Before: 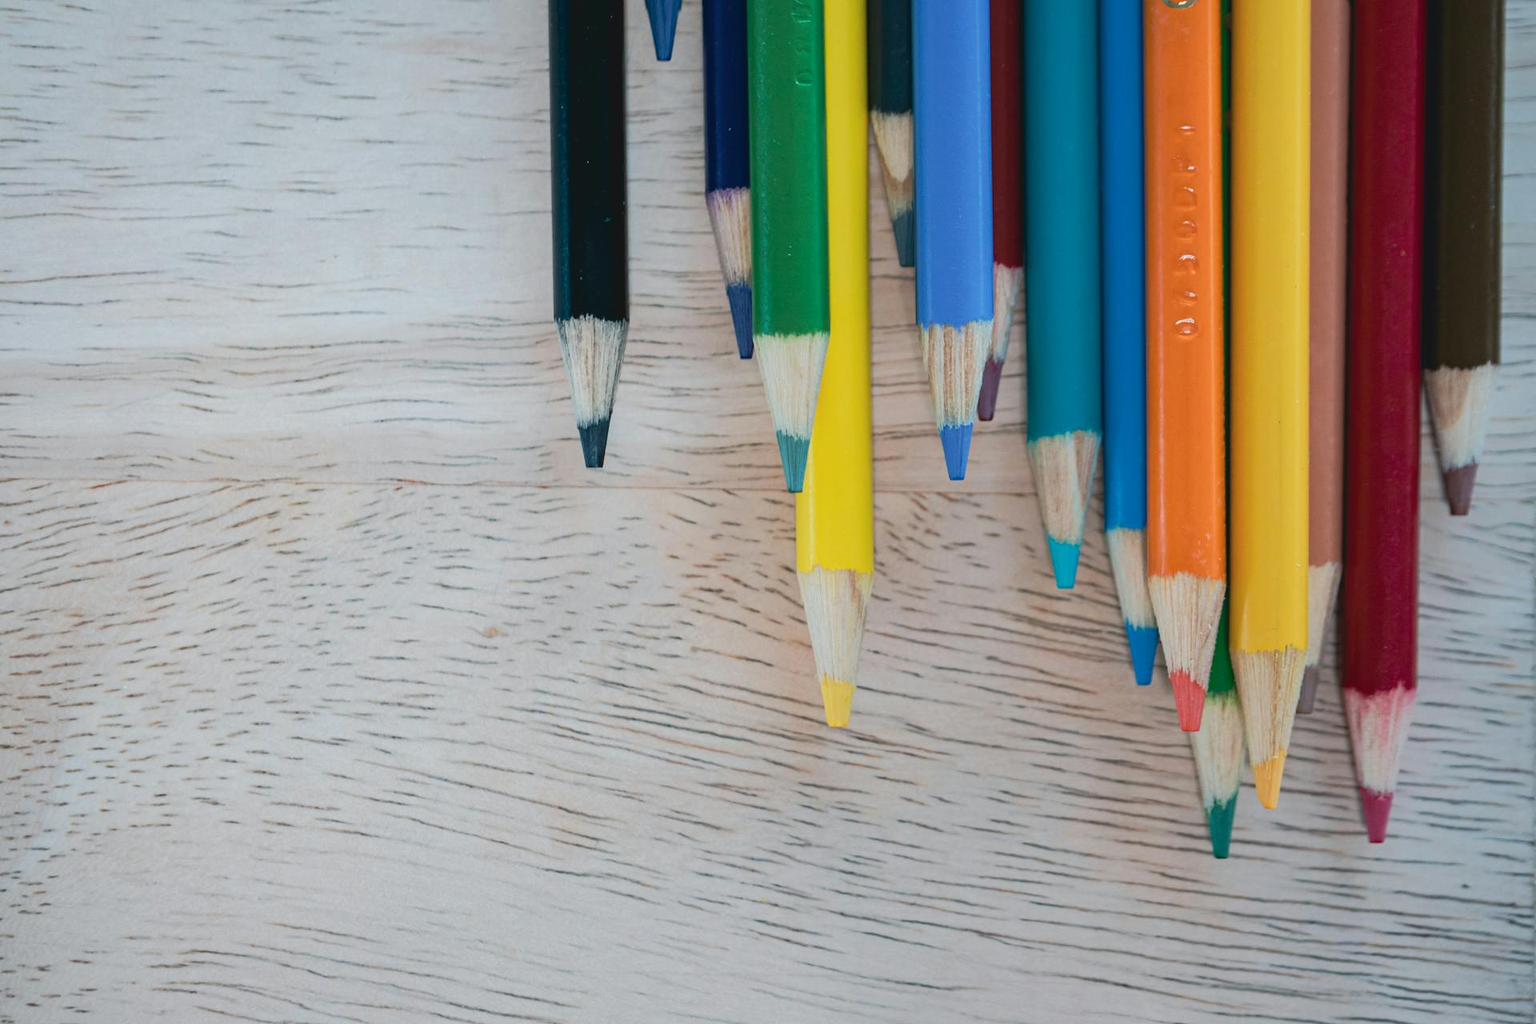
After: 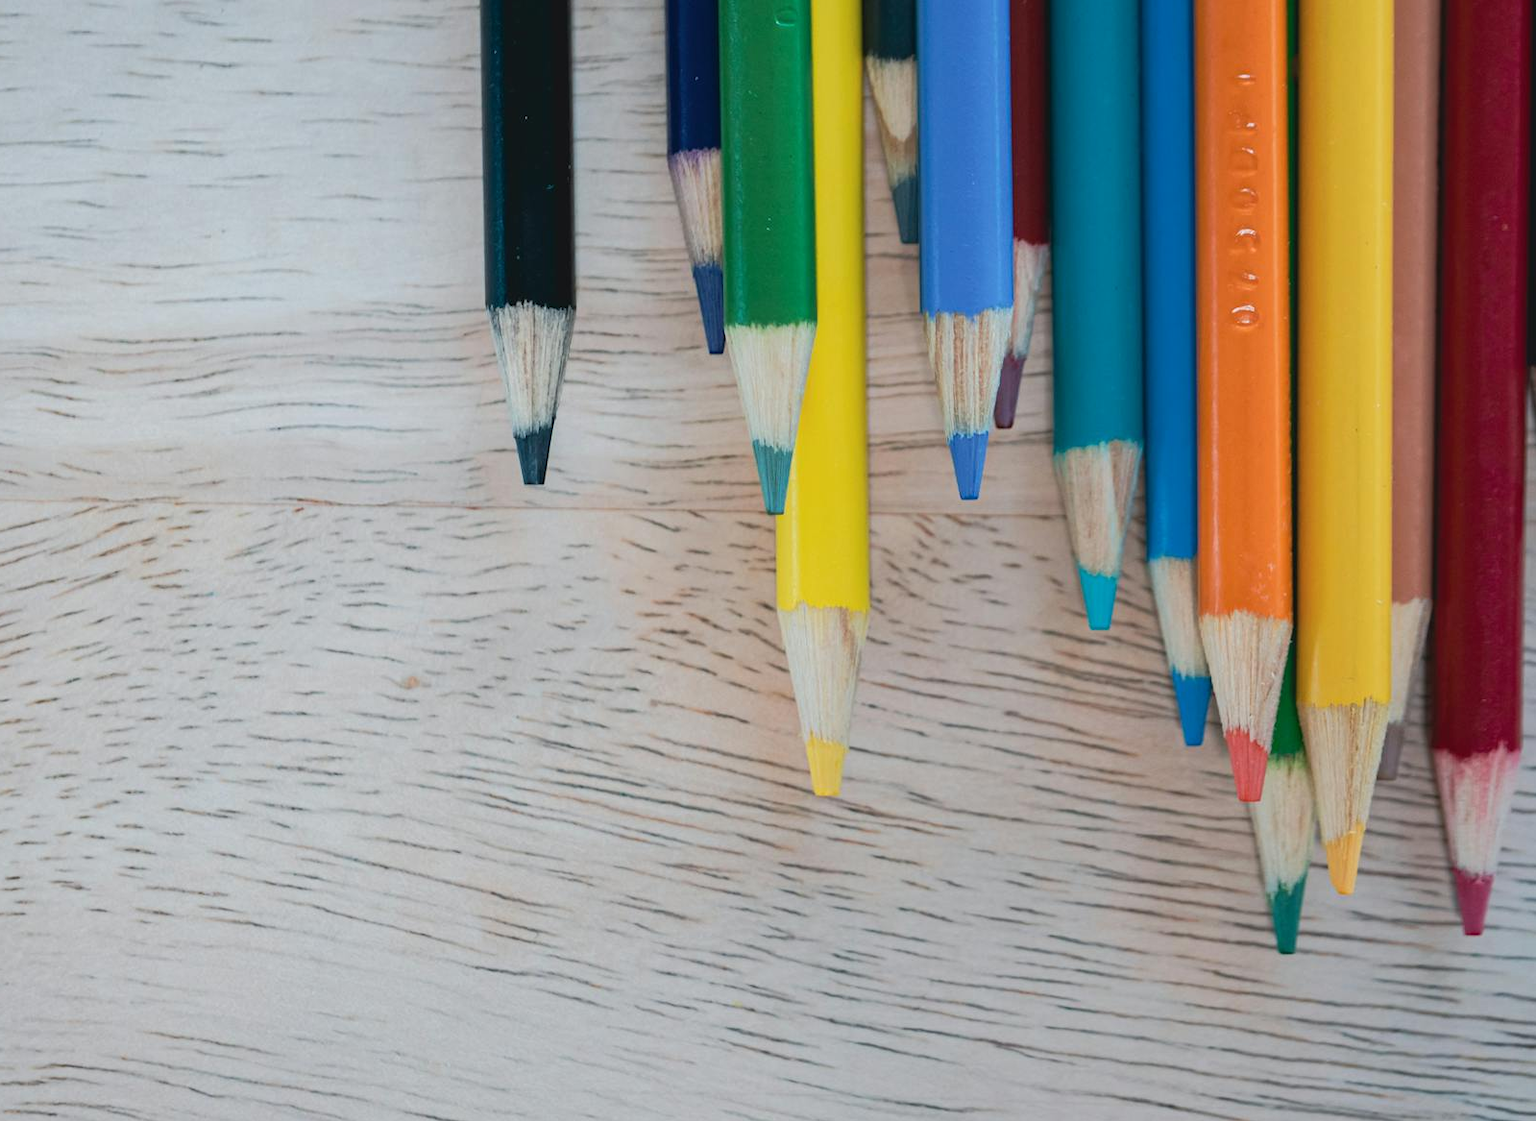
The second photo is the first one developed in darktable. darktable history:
crop: left 9.76%, top 6.299%, right 6.915%, bottom 2.507%
